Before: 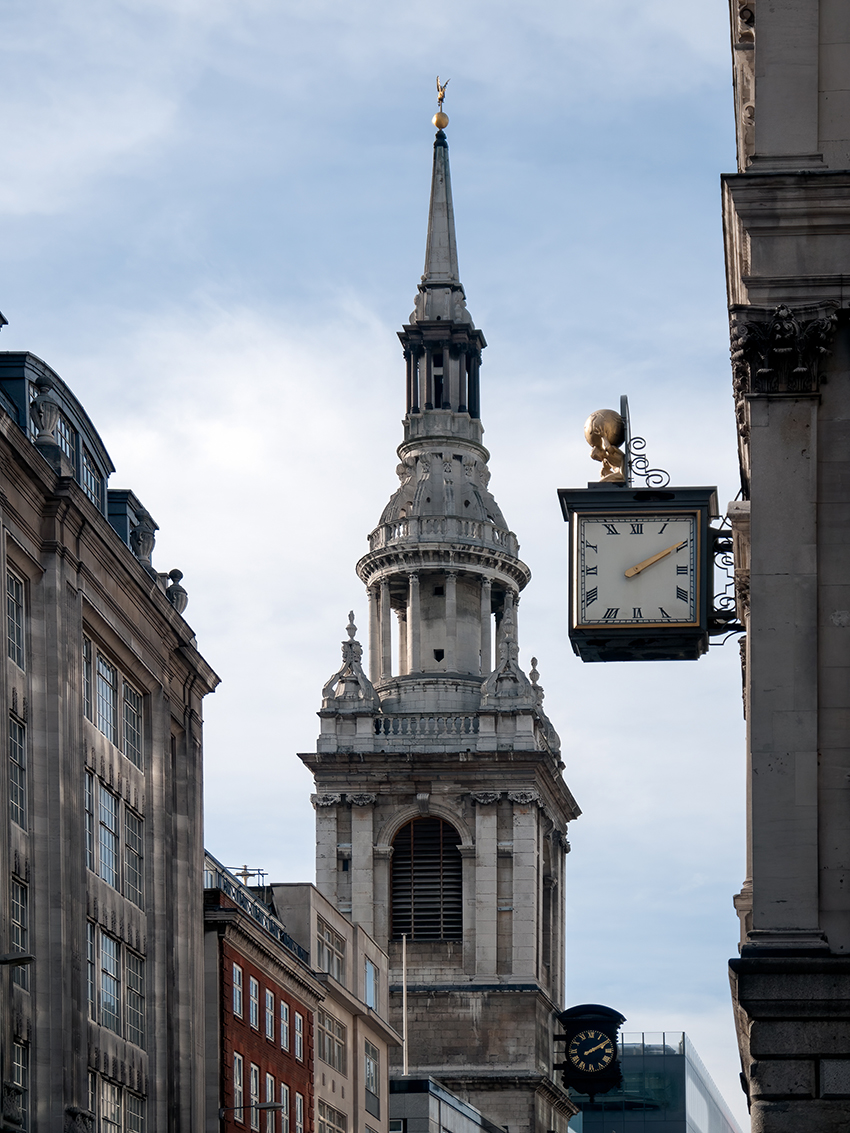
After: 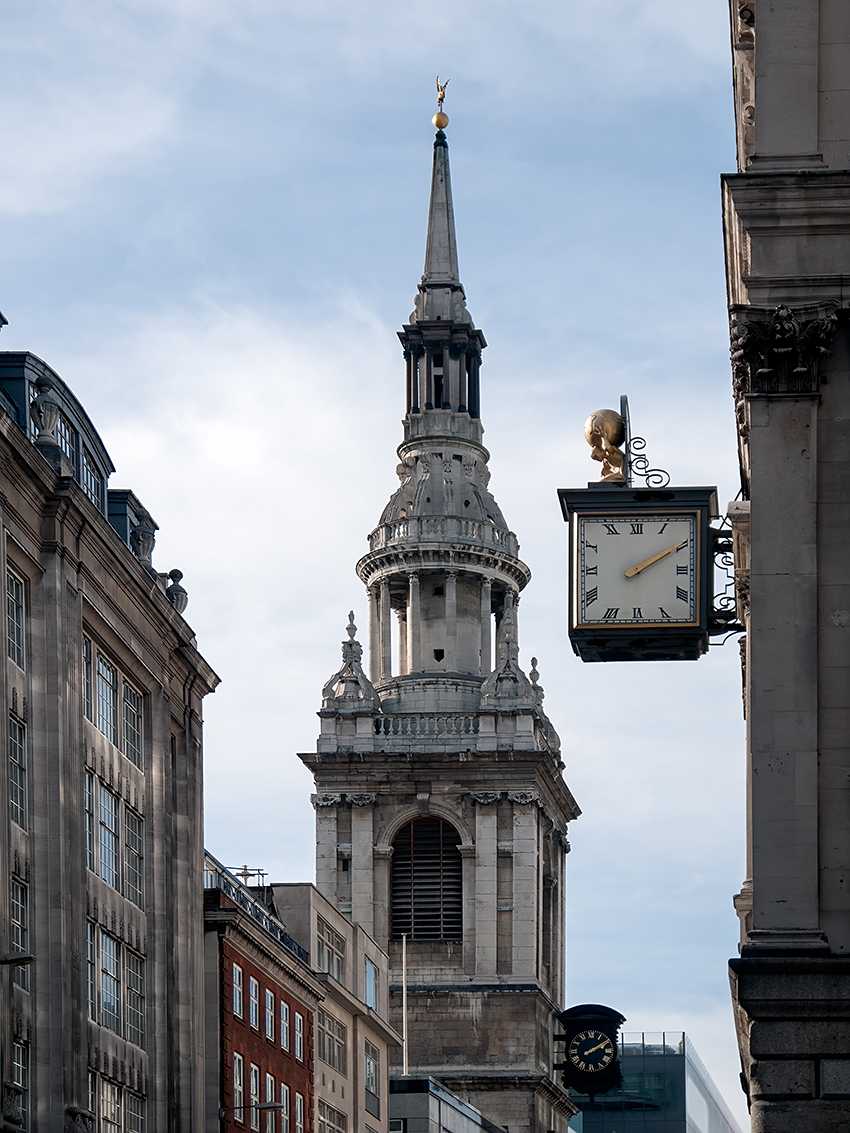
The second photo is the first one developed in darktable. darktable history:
sharpen: radius 1.307, amount 0.301, threshold 0.137
